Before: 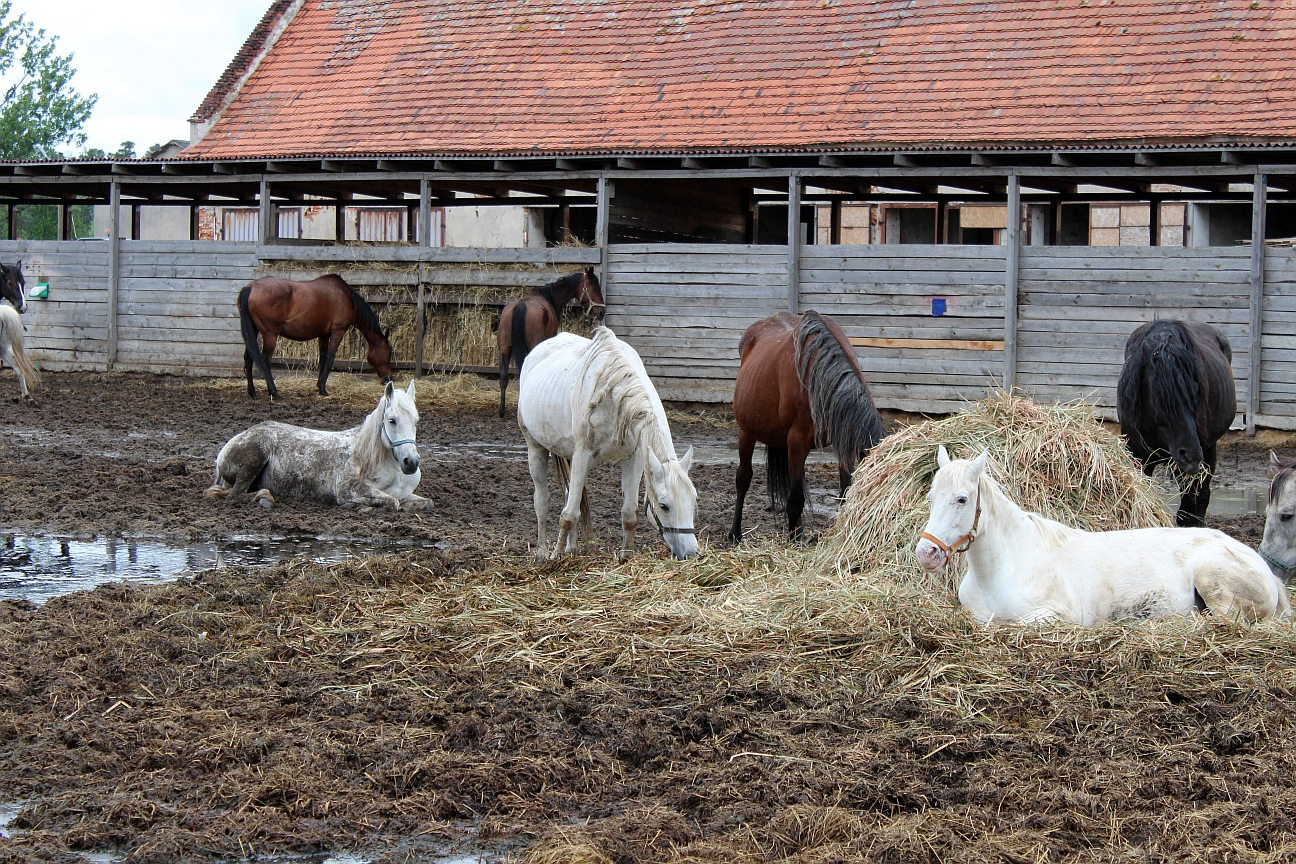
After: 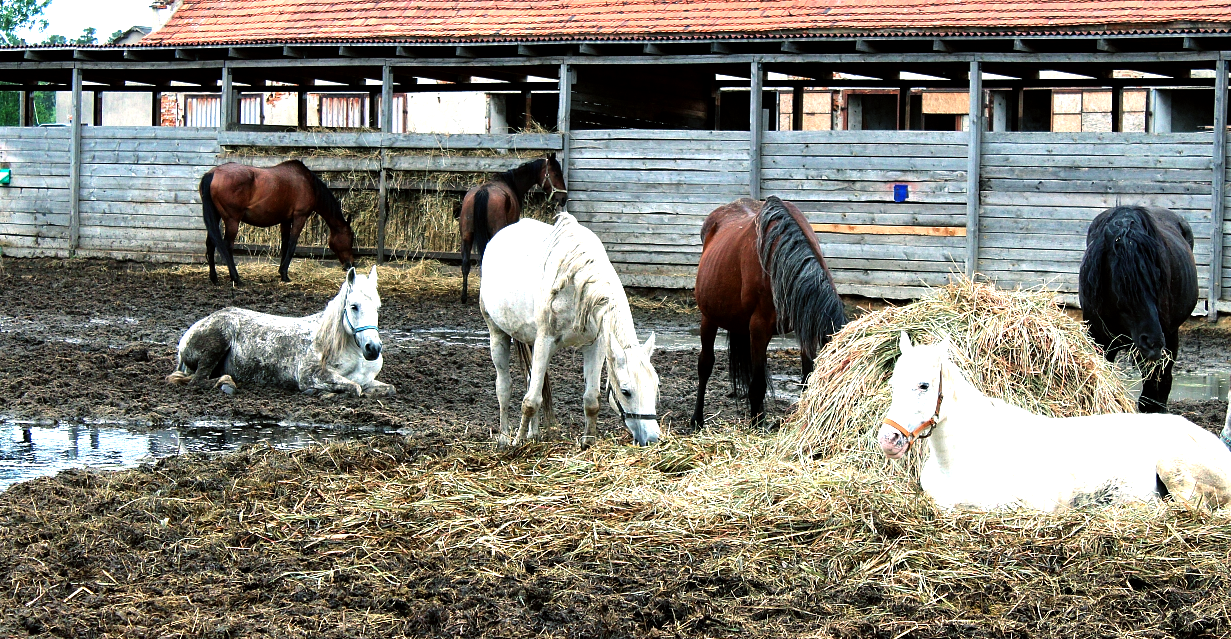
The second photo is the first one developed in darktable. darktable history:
exposure: black level correction 0, exposure 0.7 EV, compensate exposure bias true, compensate highlight preservation false
color calibration: illuminant as shot in camera, x 0.377, y 0.392, temperature 4169.3 K, saturation algorithm version 1 (2020)
crop and rotate: left 2.991%, top 13.302%, right 1.981%, bottom 12.636%
color balance: mode lift, gamma, gain (sRGB), lift [1.014, 0.966, 0.918, 0.87], gamma [0.86, 0.734, 0.918, 0.976], gain [1.063, 1.13, 1.063, 0.86]
